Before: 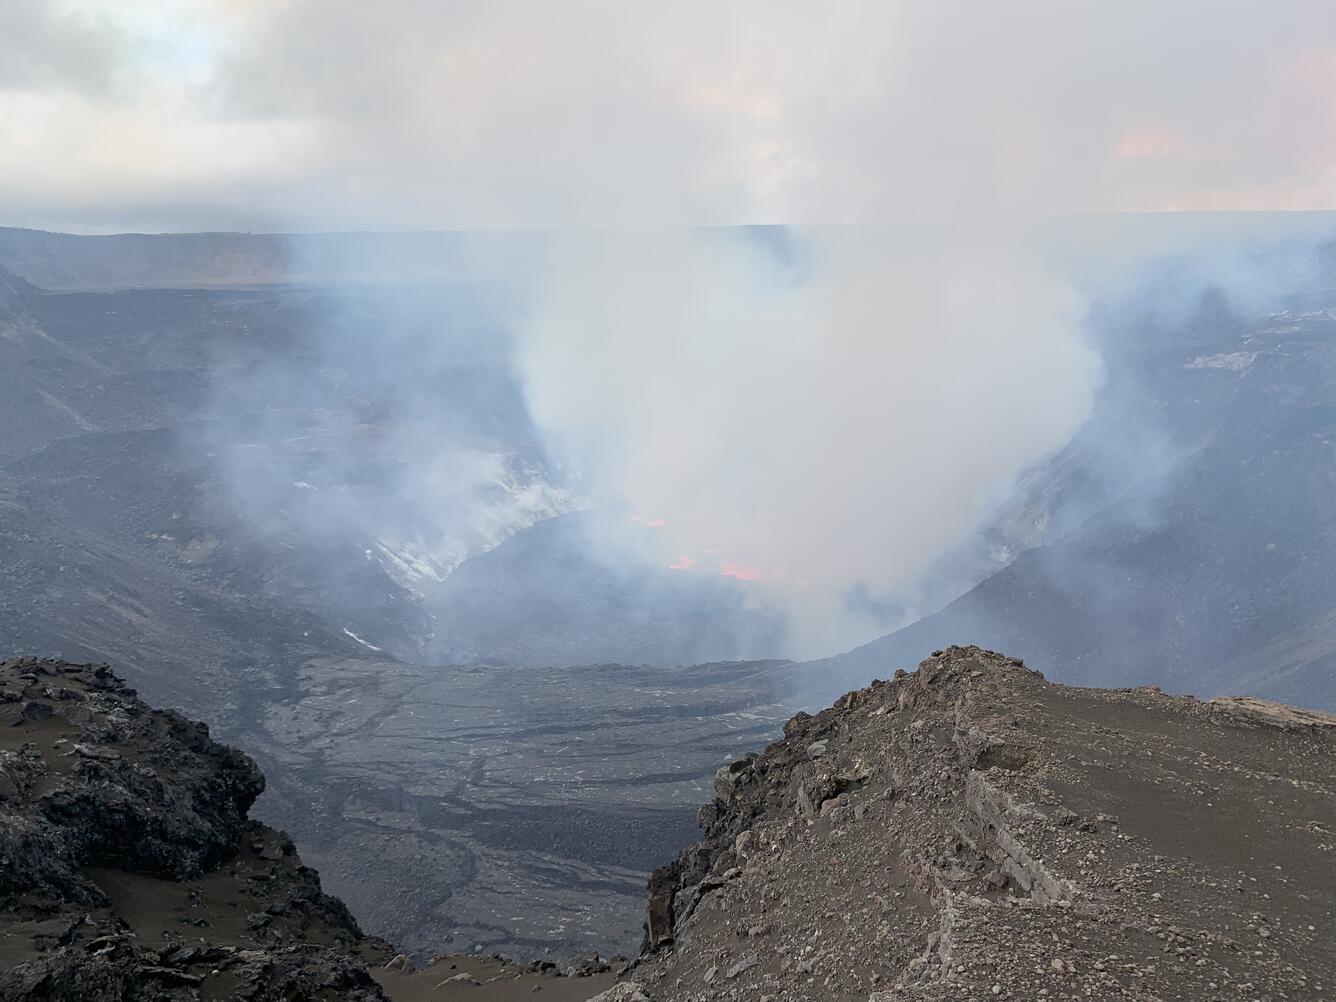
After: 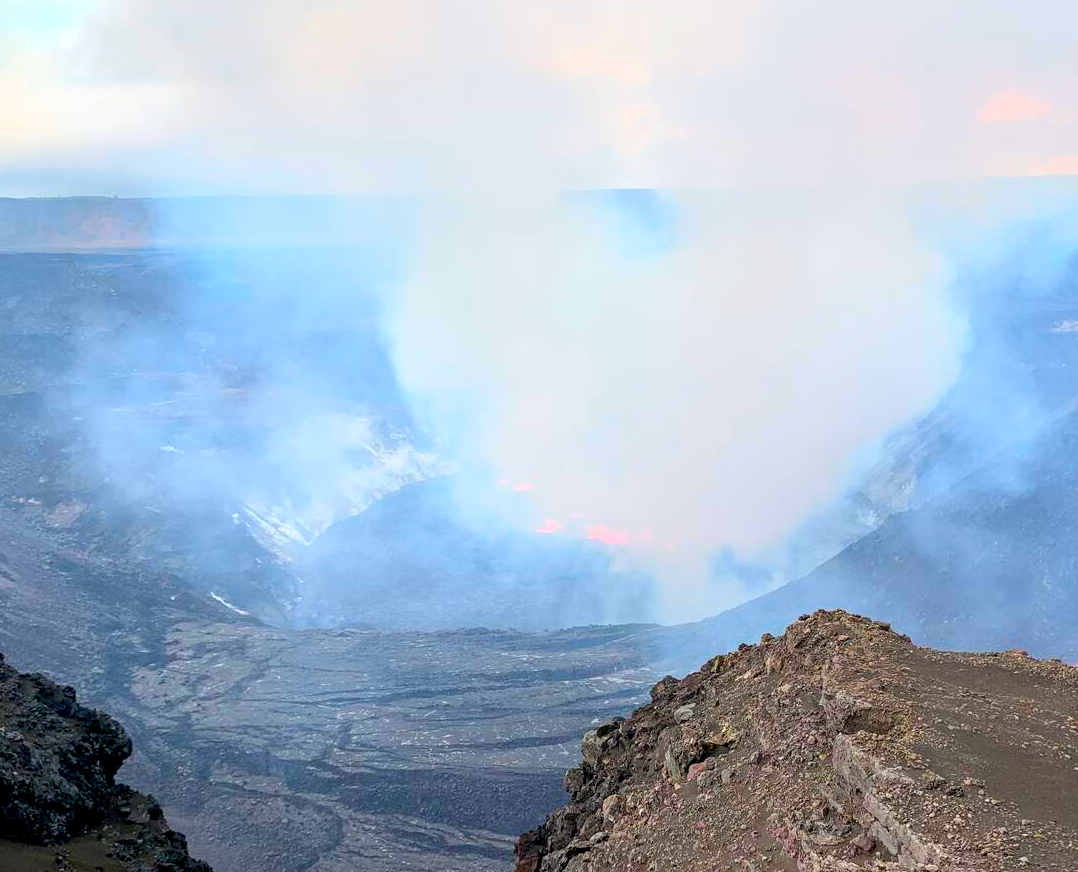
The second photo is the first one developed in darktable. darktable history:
crop: left 9.963%, top 3.606%, right 9.311%, bottom 9.324%
contrast brightness saturation: contrast 0.198, brightness 0.202, saturation 0.815
local contrast: on, module defaults
exposure: black level correction 0.004, exposure 0.016 EV, compensate highlight preservation false
